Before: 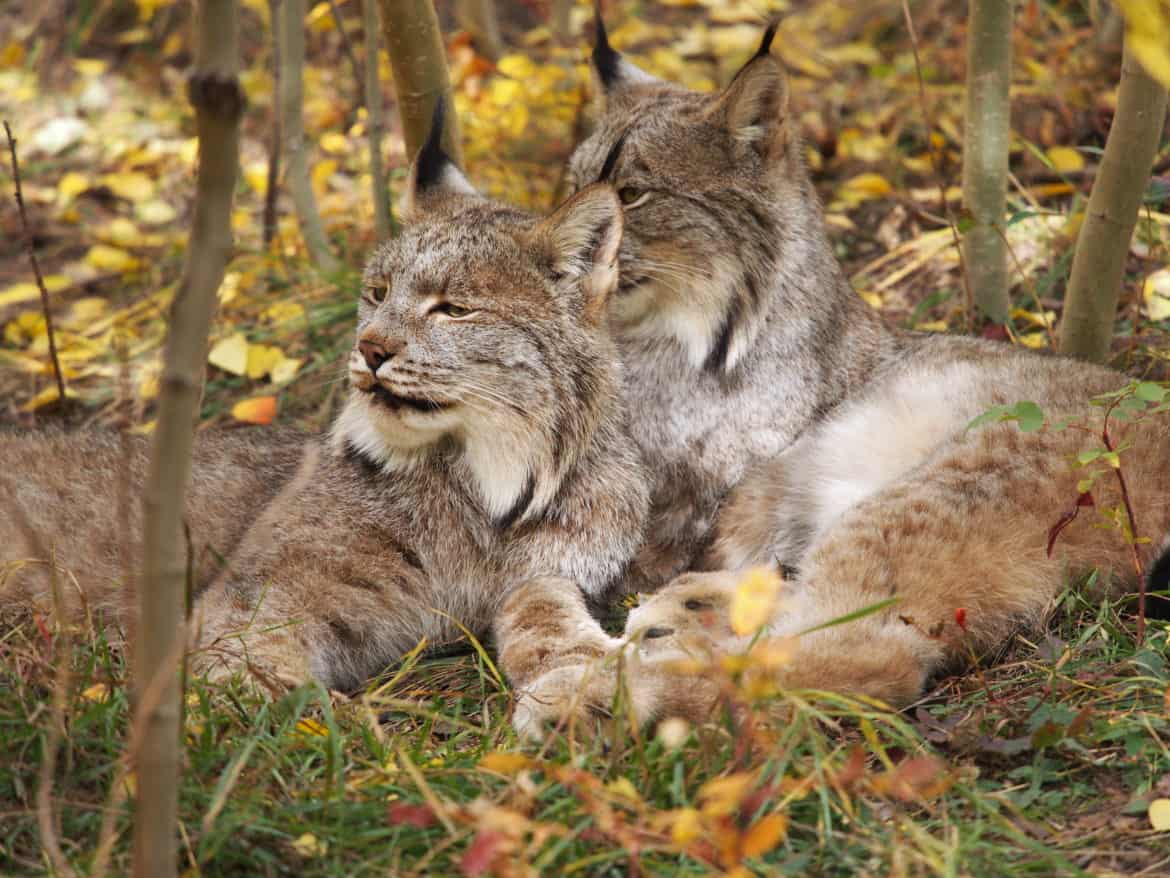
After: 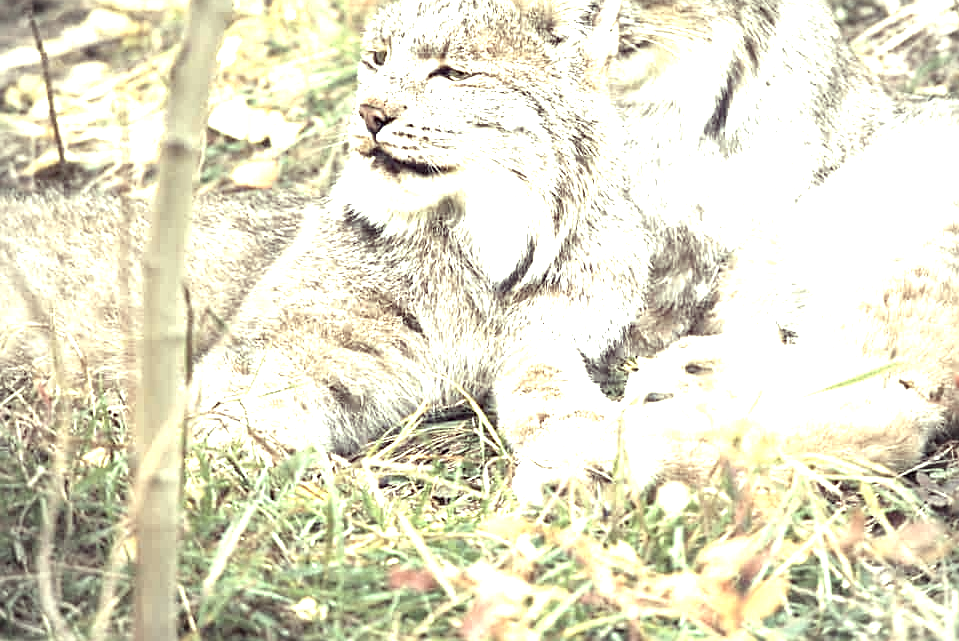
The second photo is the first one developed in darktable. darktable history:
crop: top 26.991%, right 18.008%
sharpen: on, module defaults
color correction: highlights a* -20.56, highlights b* 19.96, shadows a* 19.63, shadows b* -20.72, saturation 0.421
exposure: black level correction 0.001, exposure 2.505 EV, compensate highlight preservation false
vignetting: on, module defaults
